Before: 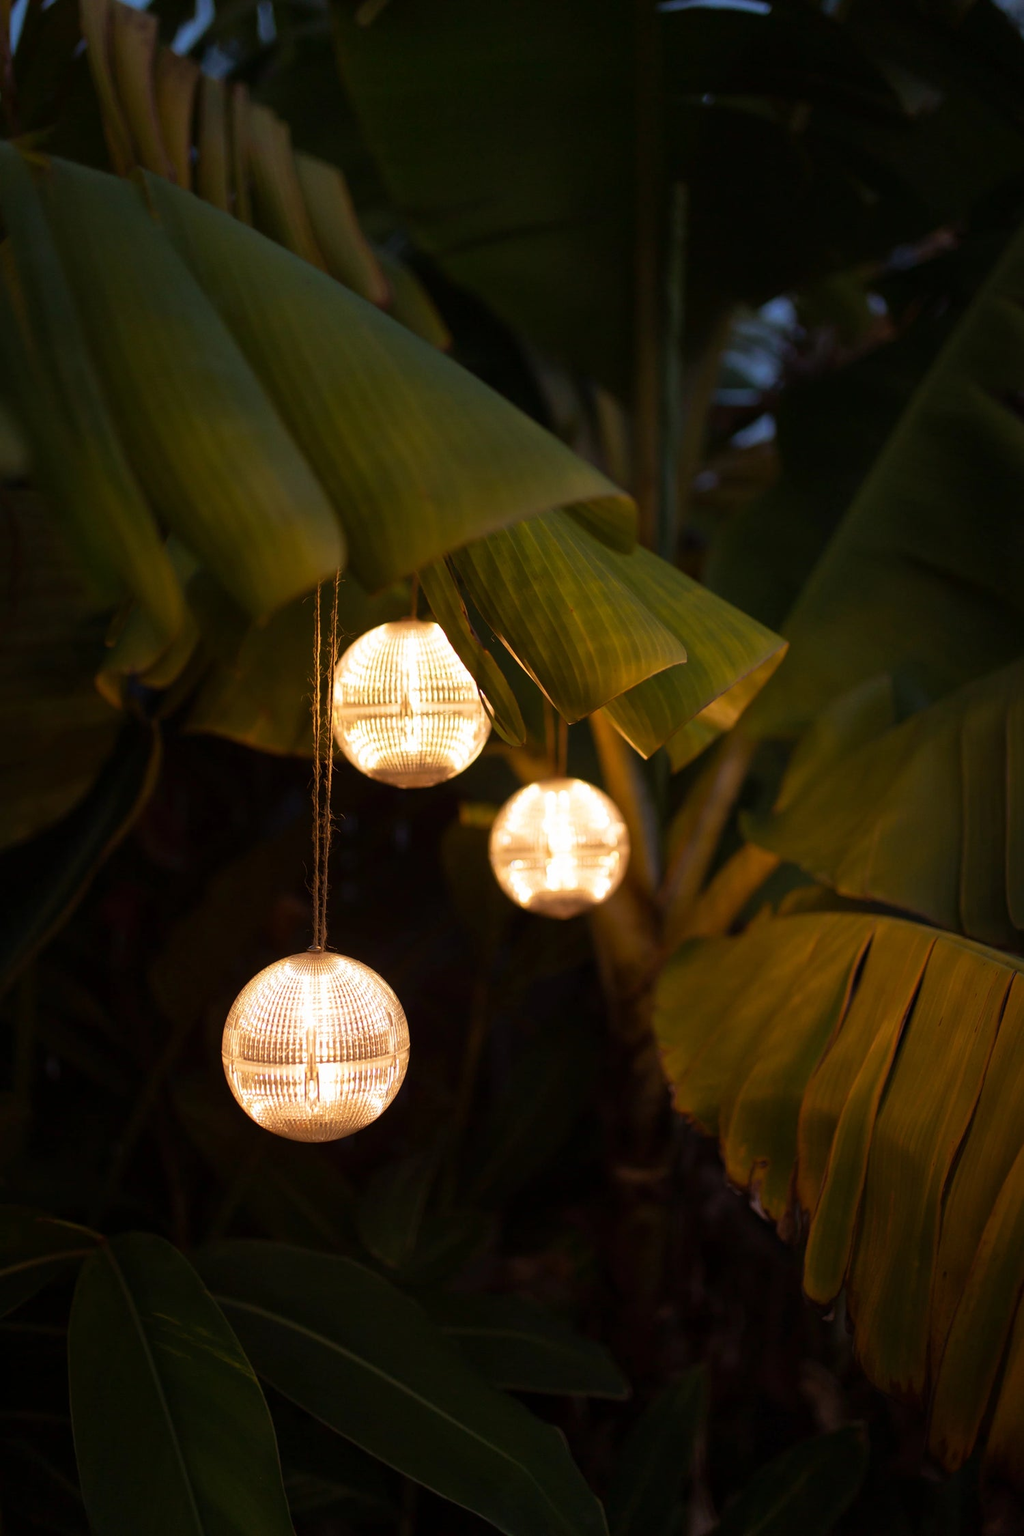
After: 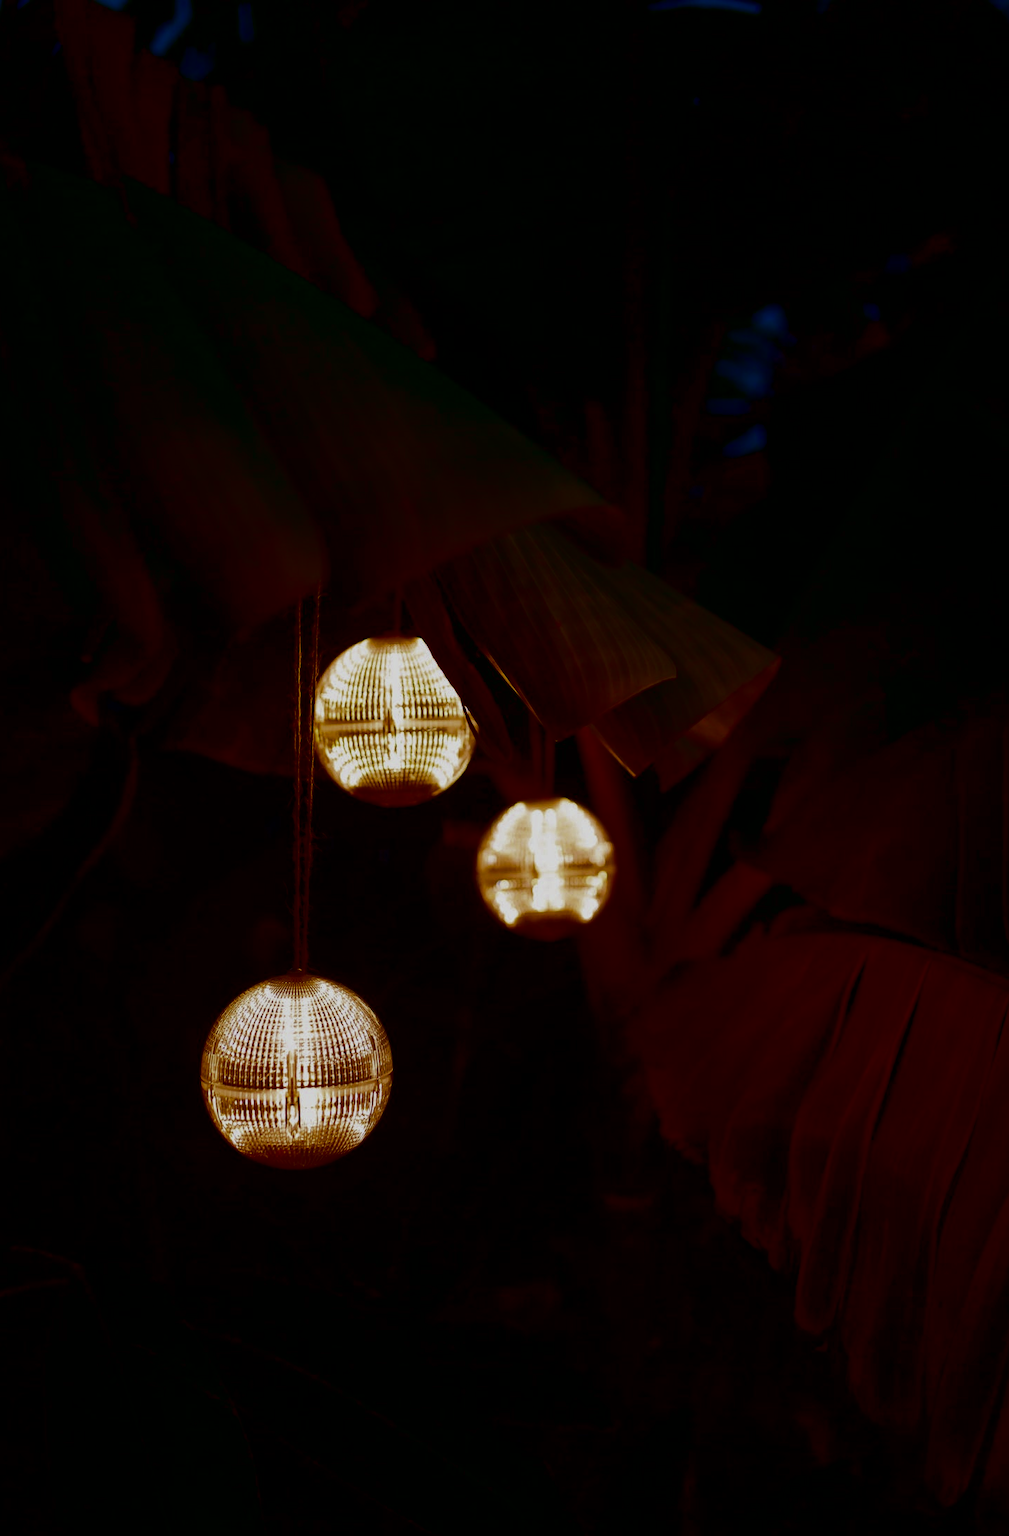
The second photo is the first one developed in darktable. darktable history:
exposure: black level correction 0.001, exposure -0.2 EV, compensate highlight preservation false
contrast brightness saturation: brightness -1, saturation 1
color correction: saturation 0.57
crop and rotate: left 2.536%, right 1.107%, bottom 2.246%
